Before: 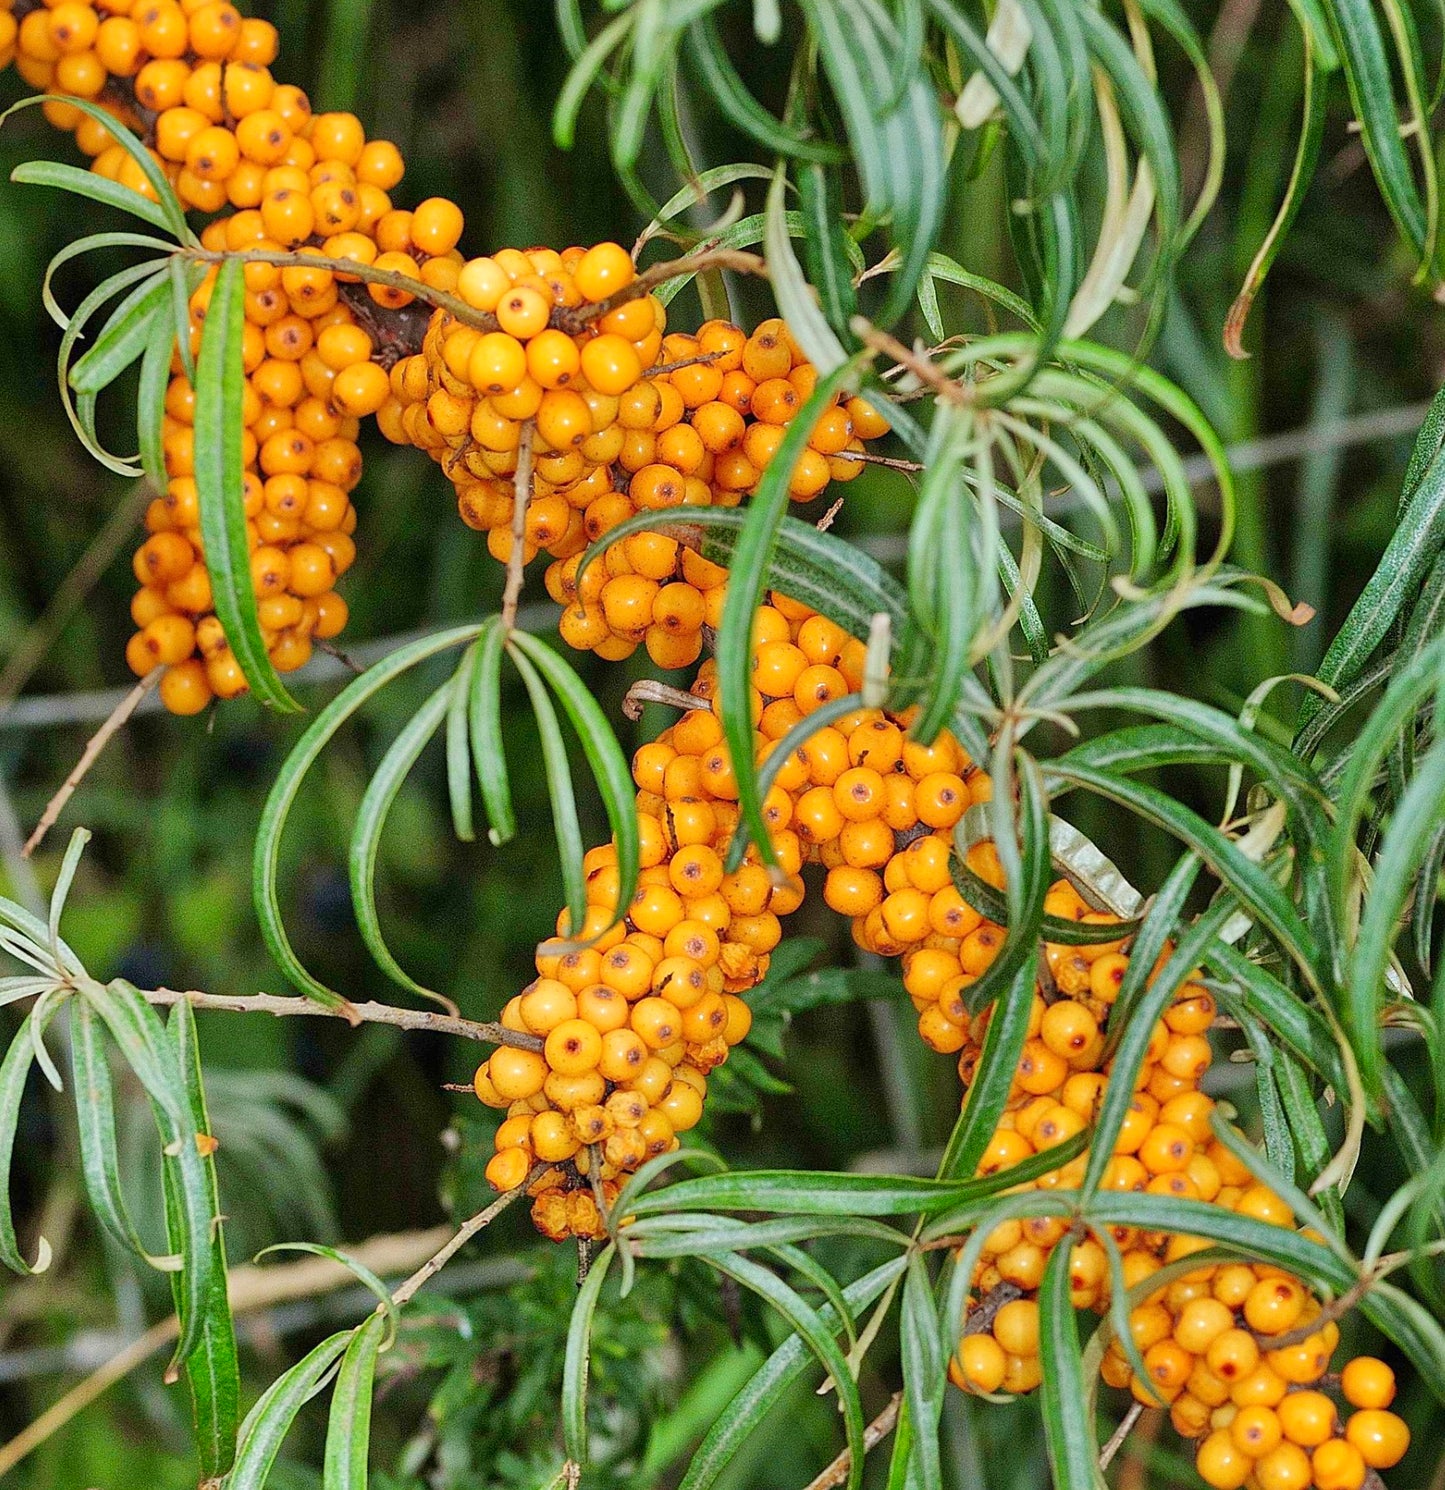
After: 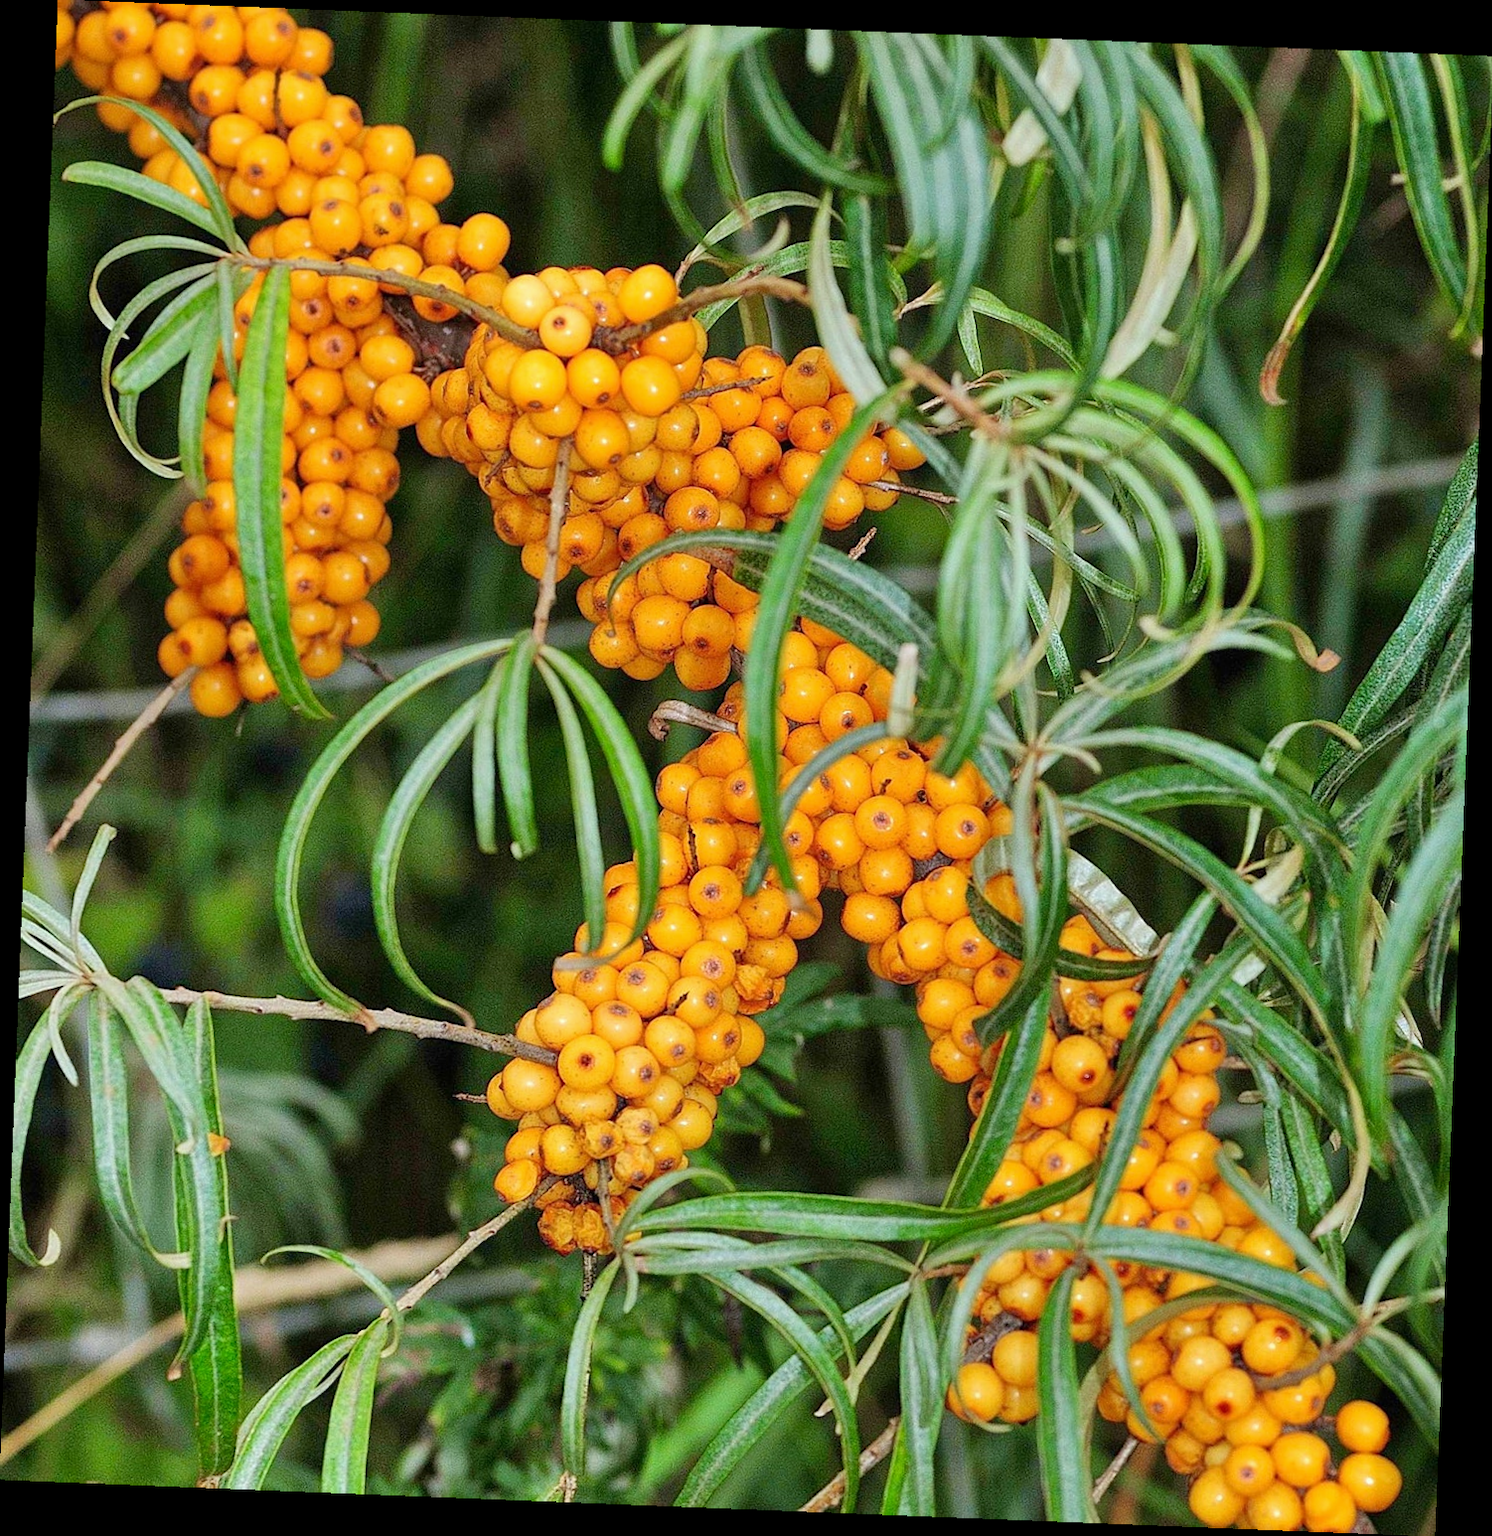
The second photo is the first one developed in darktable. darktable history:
white balance: red 0.988, blue 1.017
rotate and perspective: rotation 2.27°, automatic cropping off
